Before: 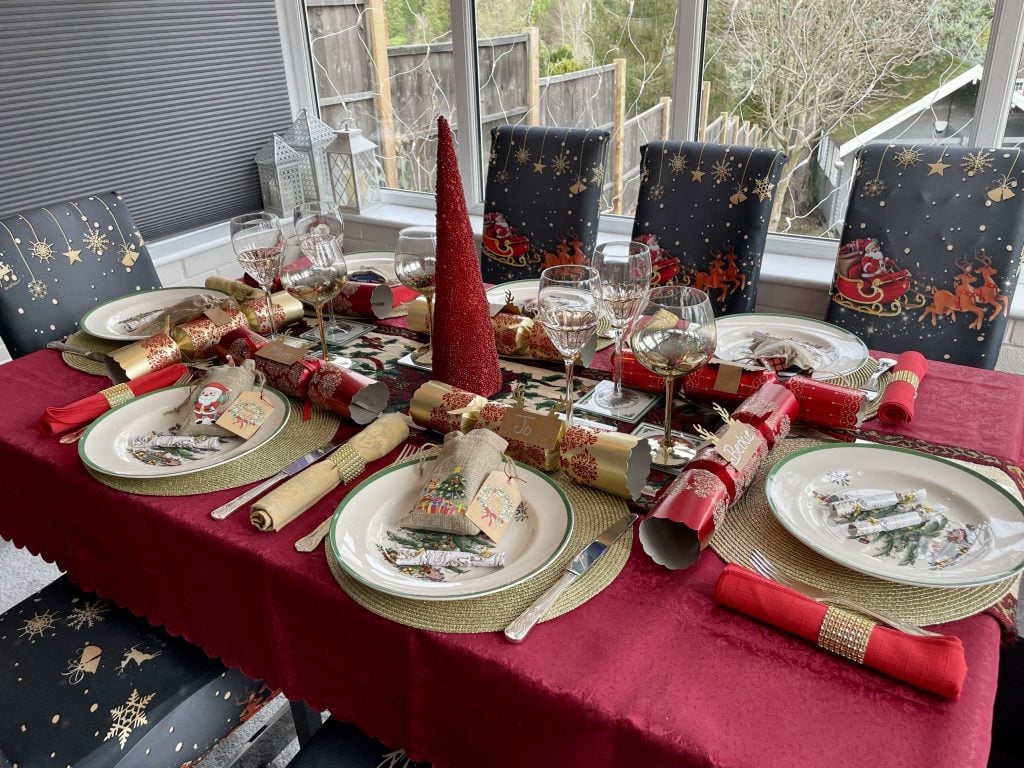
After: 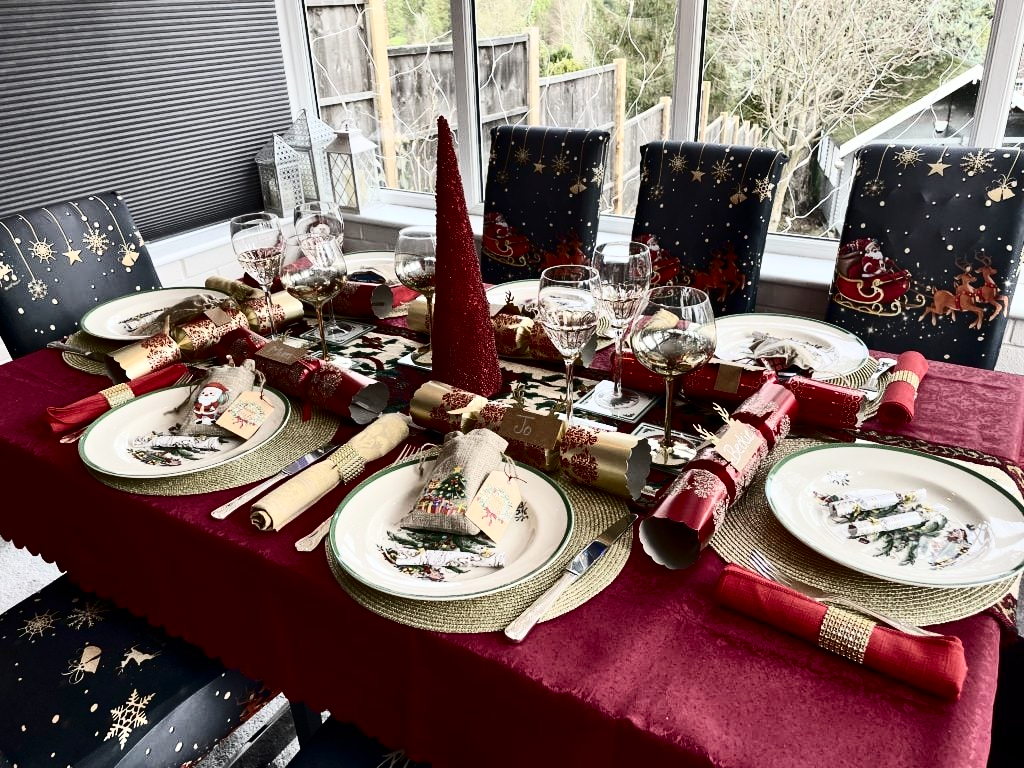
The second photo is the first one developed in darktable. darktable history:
contrast brightness saturation: contrast 0.502, saturation -0.095
